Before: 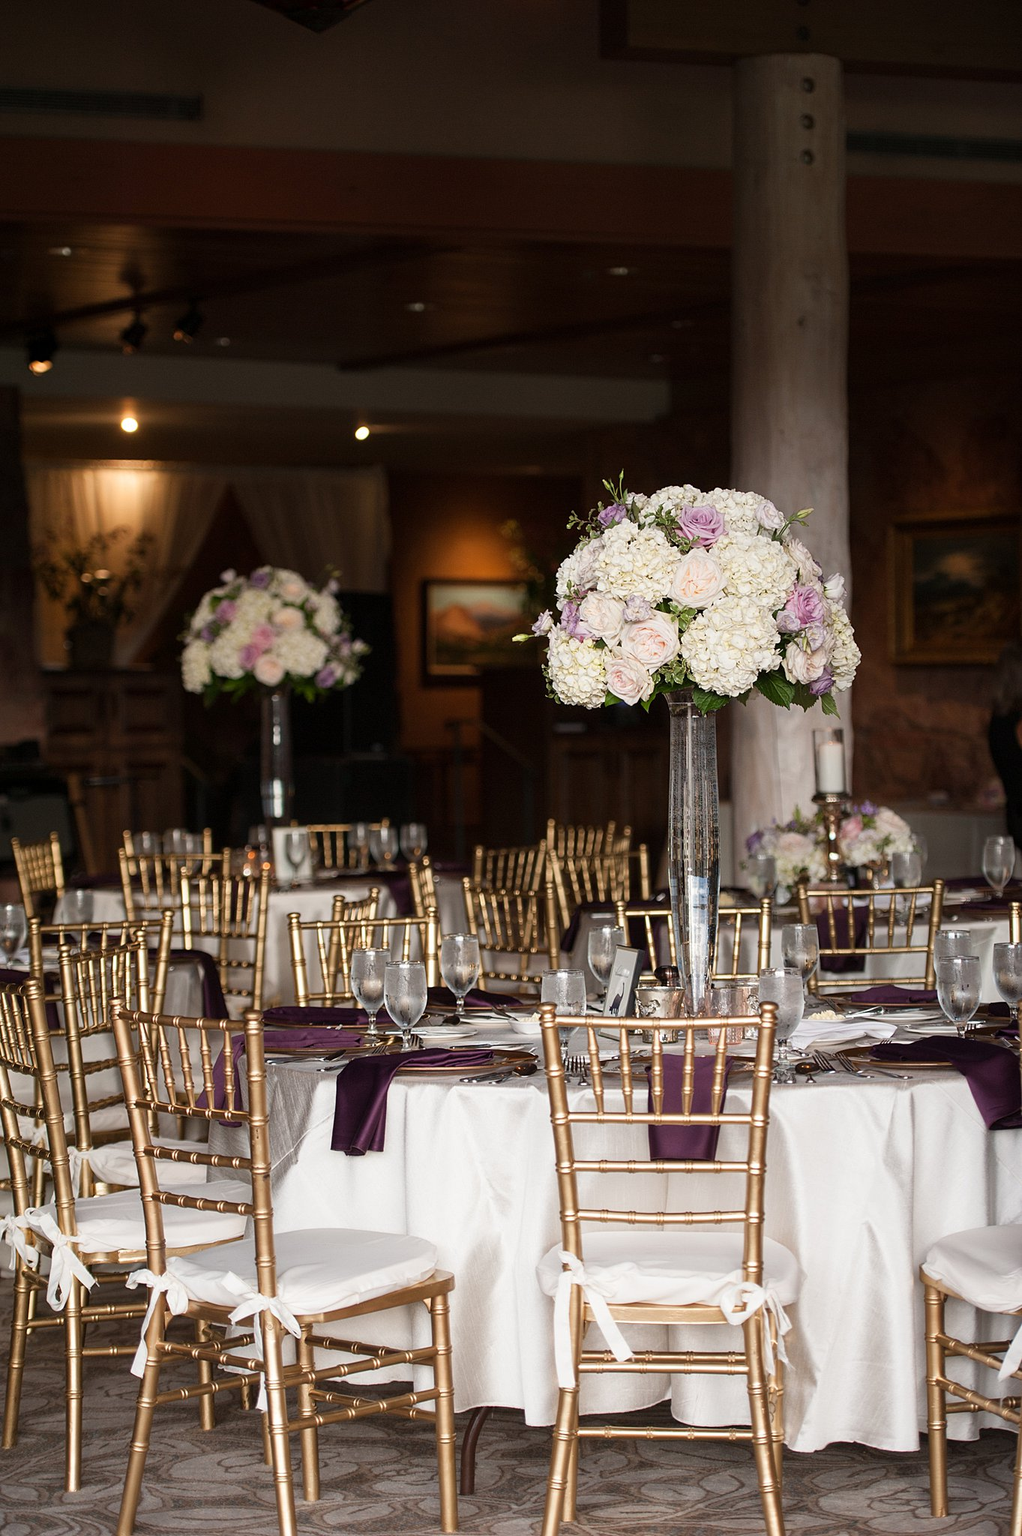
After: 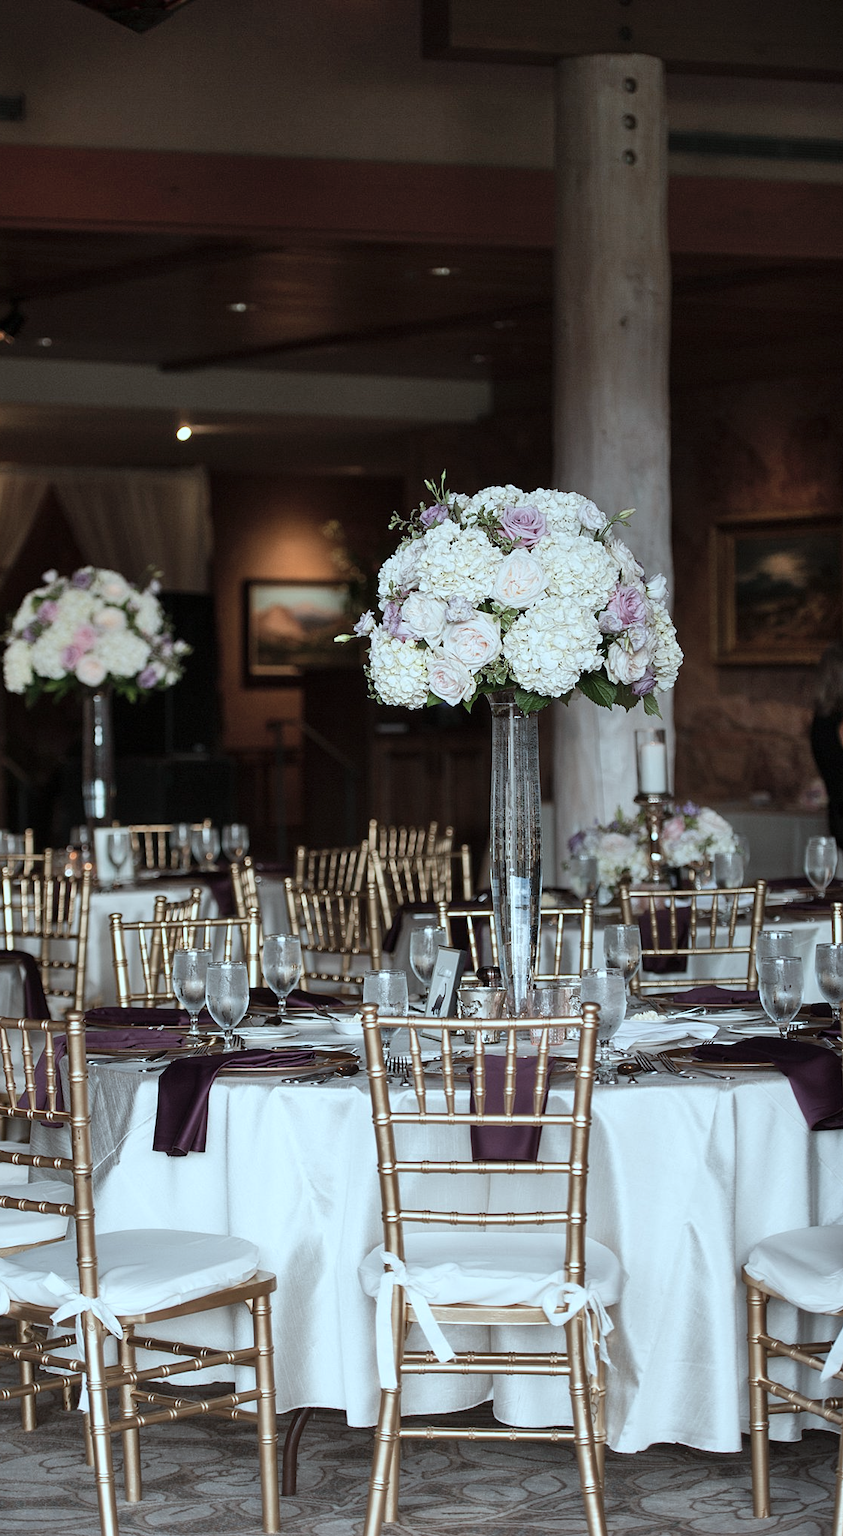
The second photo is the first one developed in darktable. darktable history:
color correction: highlights a* -12.59, highlights b* -17.93, saturation 0.71
crop: left 17.471%, bottom 0.037%
shadows and highlights: shadows 47.56, highlights -41.69, soften with gaussian
